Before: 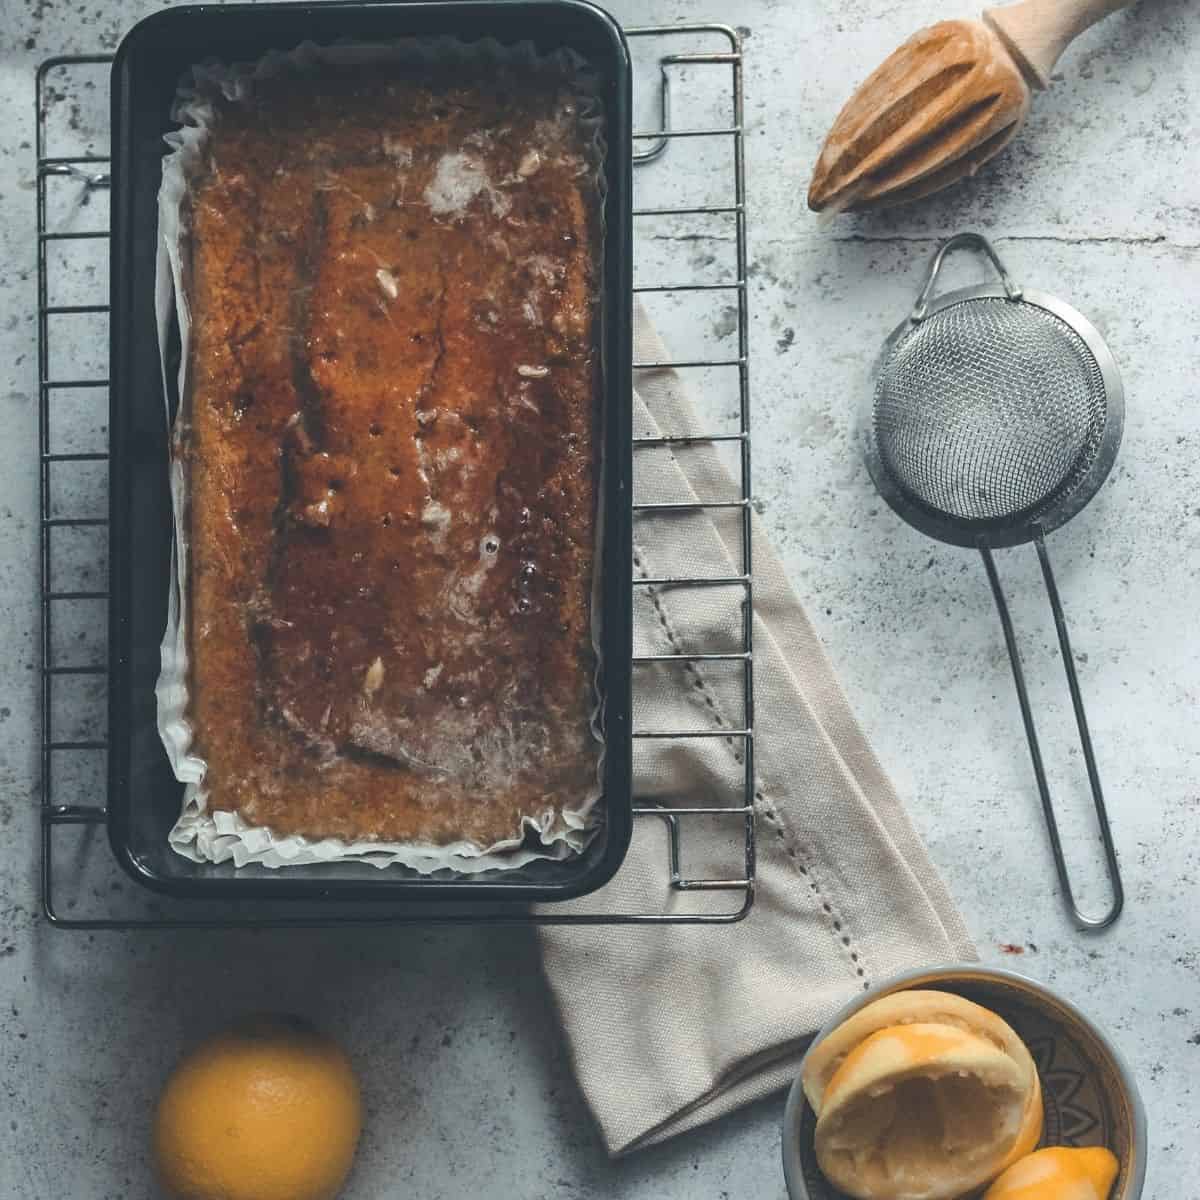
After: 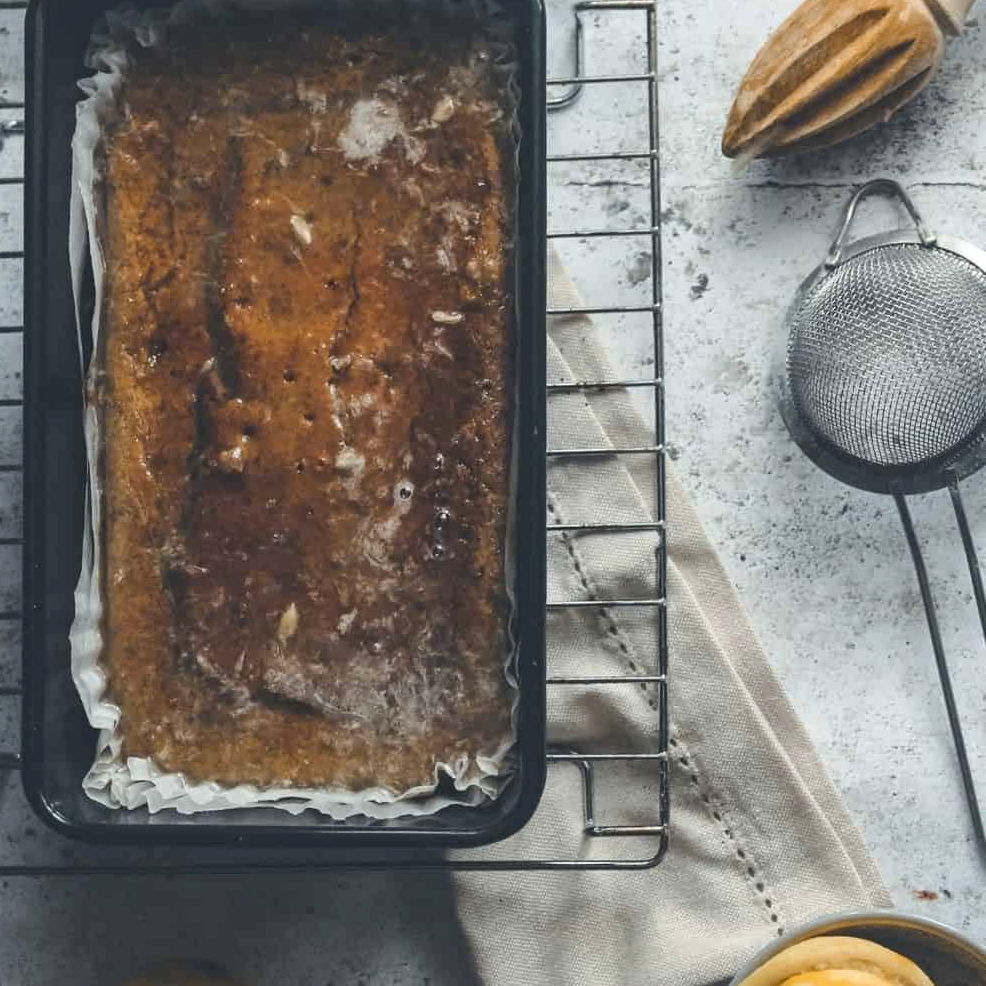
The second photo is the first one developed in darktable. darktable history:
local contrast: mode bilateral grid, contrast 20, coarseness 50, detail 120%, midtone range 0.2
color contrast: green-magenta contrast 0.8, blue-yellow contrast 1.1, unbound 0
crop and rotate: left 7.196%, top 4.574%, right 10.605%, bottom 13.178%
